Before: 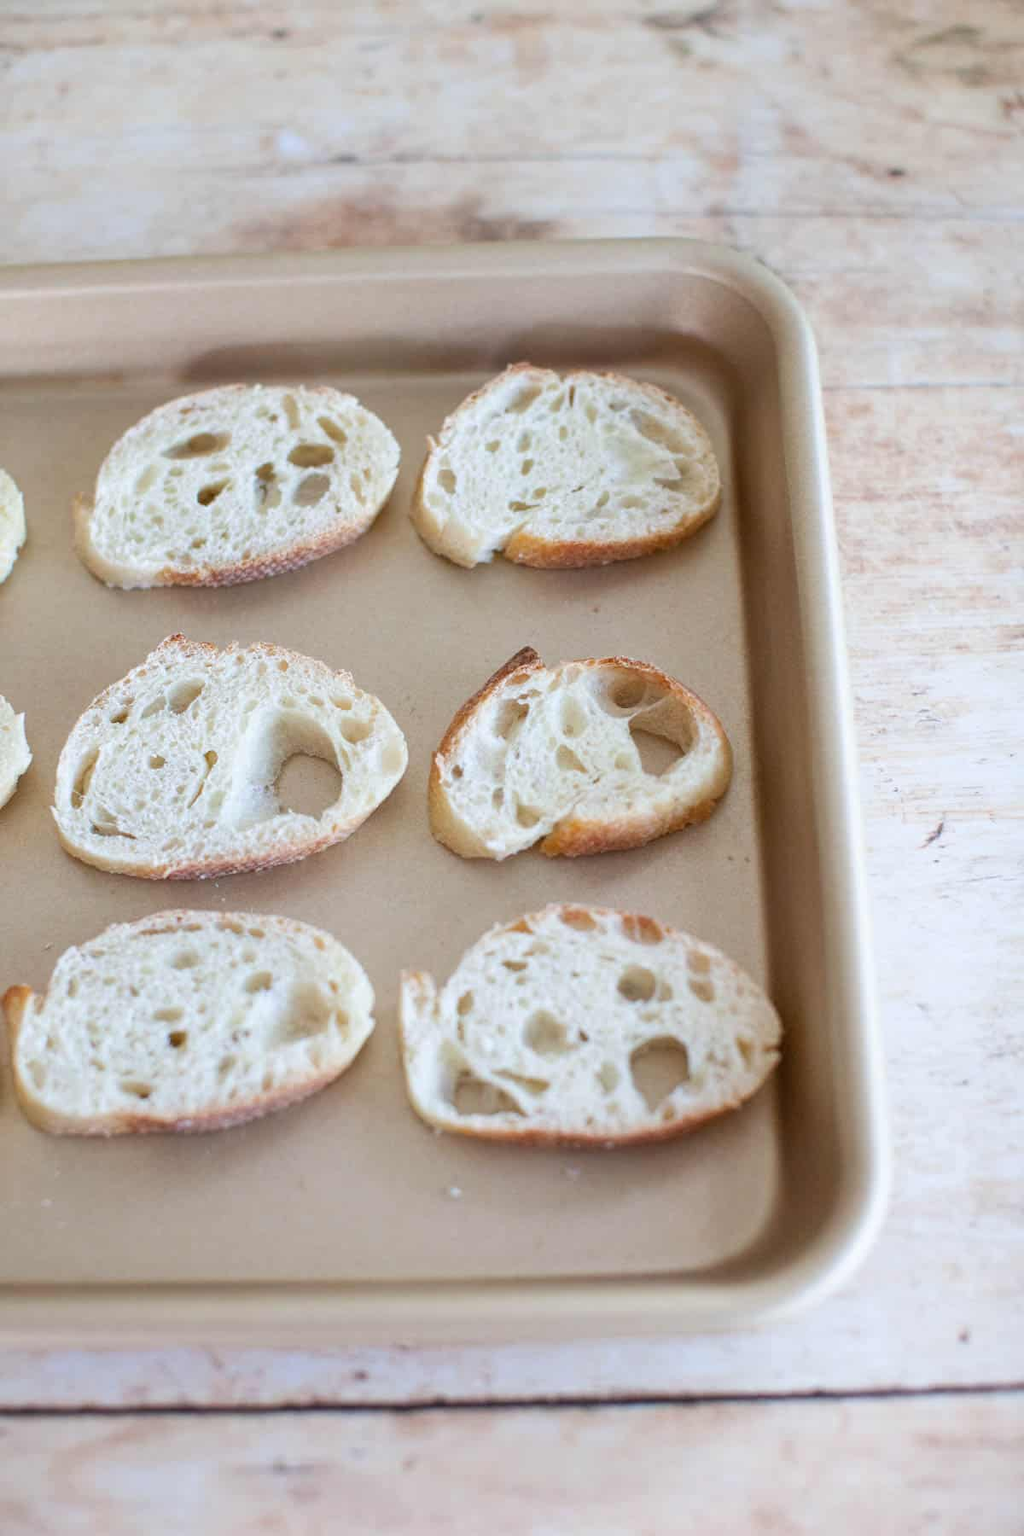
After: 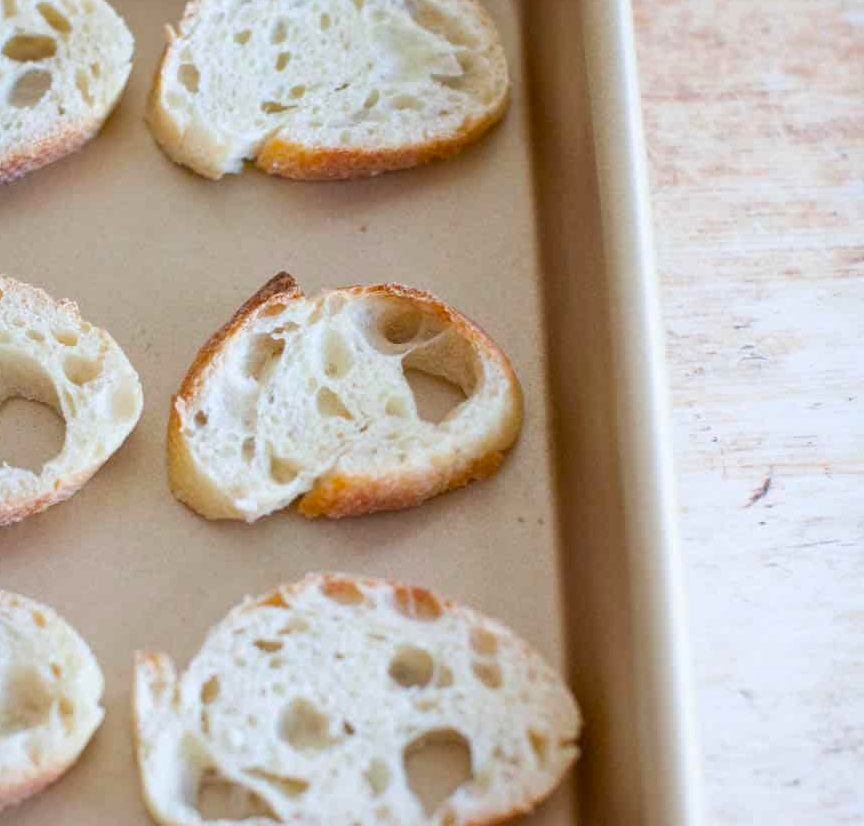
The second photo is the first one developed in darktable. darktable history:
crop and rotate: left 27.938%, top 27.046%, bottom 27.046%
color balance: output saturation 120%
